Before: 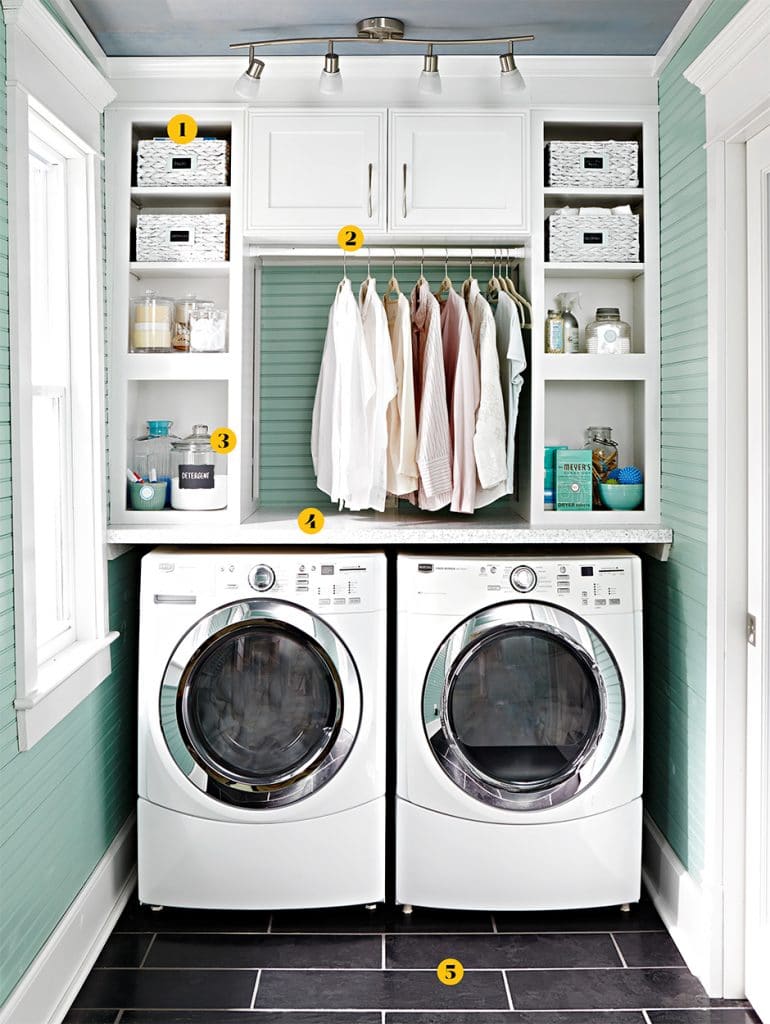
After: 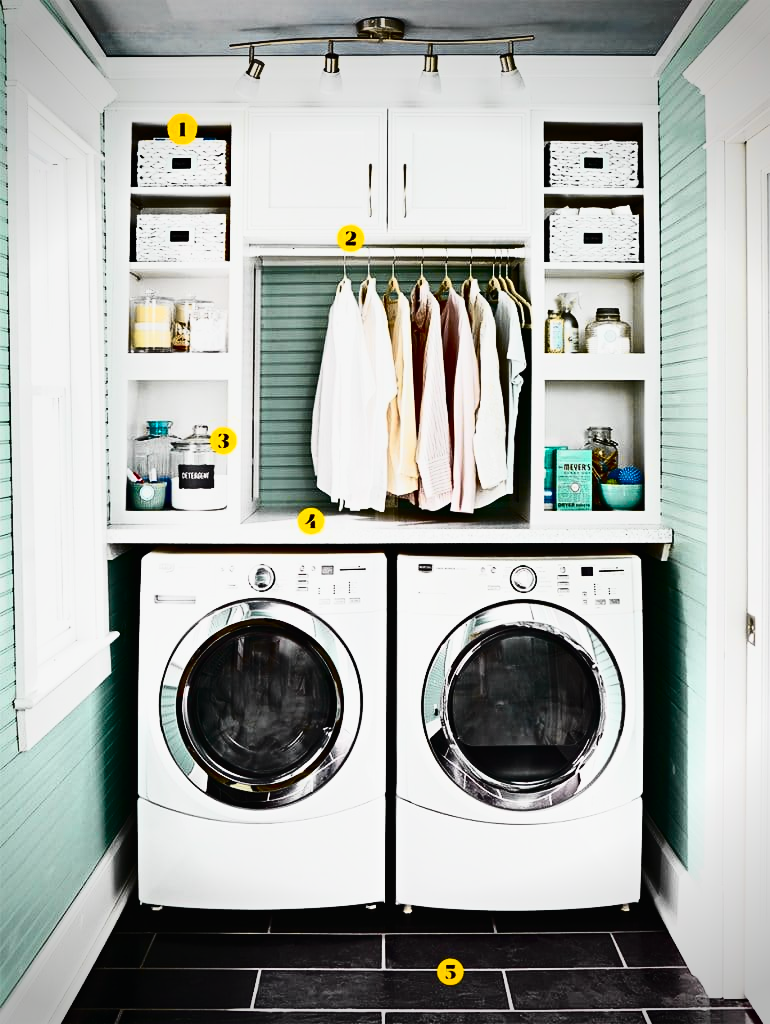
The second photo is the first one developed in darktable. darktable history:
vignetting: fall-off start 88.53%, fall-off radius 44.2%, saturation 0.376, width/height ratio 1.161
shadows and highlights: soften with gaussian
contrast brightness saturation: contrast 0.32, brightness -0.08, saturation 0.17
tone curve: curves: ch0 [(0, 0.013) (0.129, 0.1) (0.327, 0.382) (0.489, 0.573) (0.66, 0.748) (0.858, 0.926) (1, 0.977)]; ch1 [(0, 0) (0.353, 0.344) (0.45, 0.46) (0.498, 0.498) (0.521, 0.512) (0.563, 0.559) (0.592, 0.585) (0.647, 0.68) (1, 1)]; ch2 [(0, 0) (0.333, 0.346) (0.375, 0.375) (0.427, 0.44) (0.476, 0.492) (0.511, 0.508) (0.528, 0.533) (0.579, 0.61) (0.612, 0.644) (0.66, 0.715) (1, 1)], color space Lab, independent channels, preserve colors none
